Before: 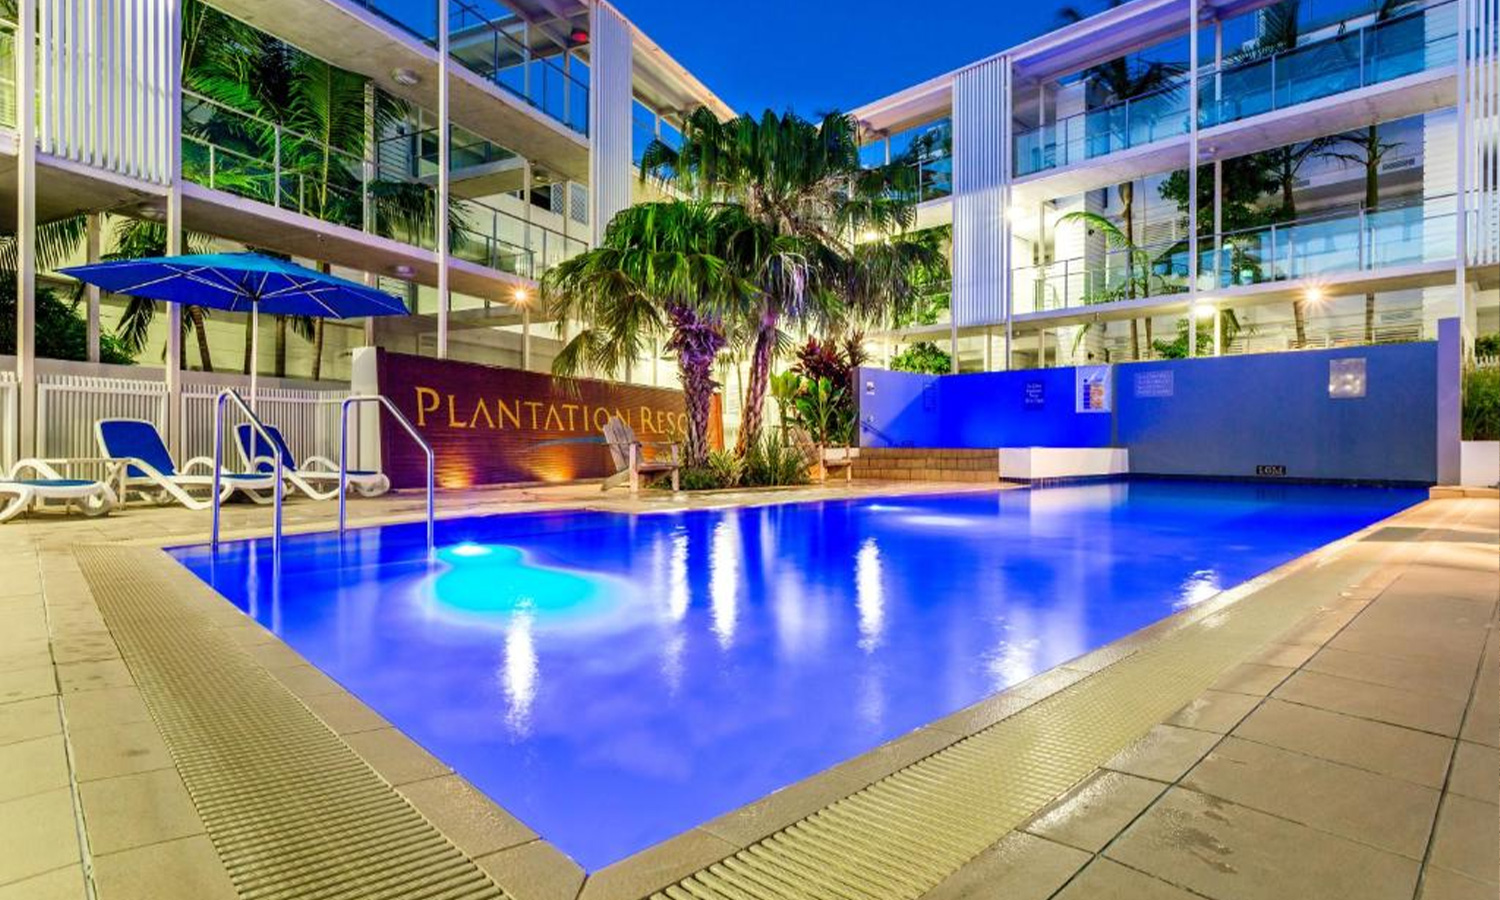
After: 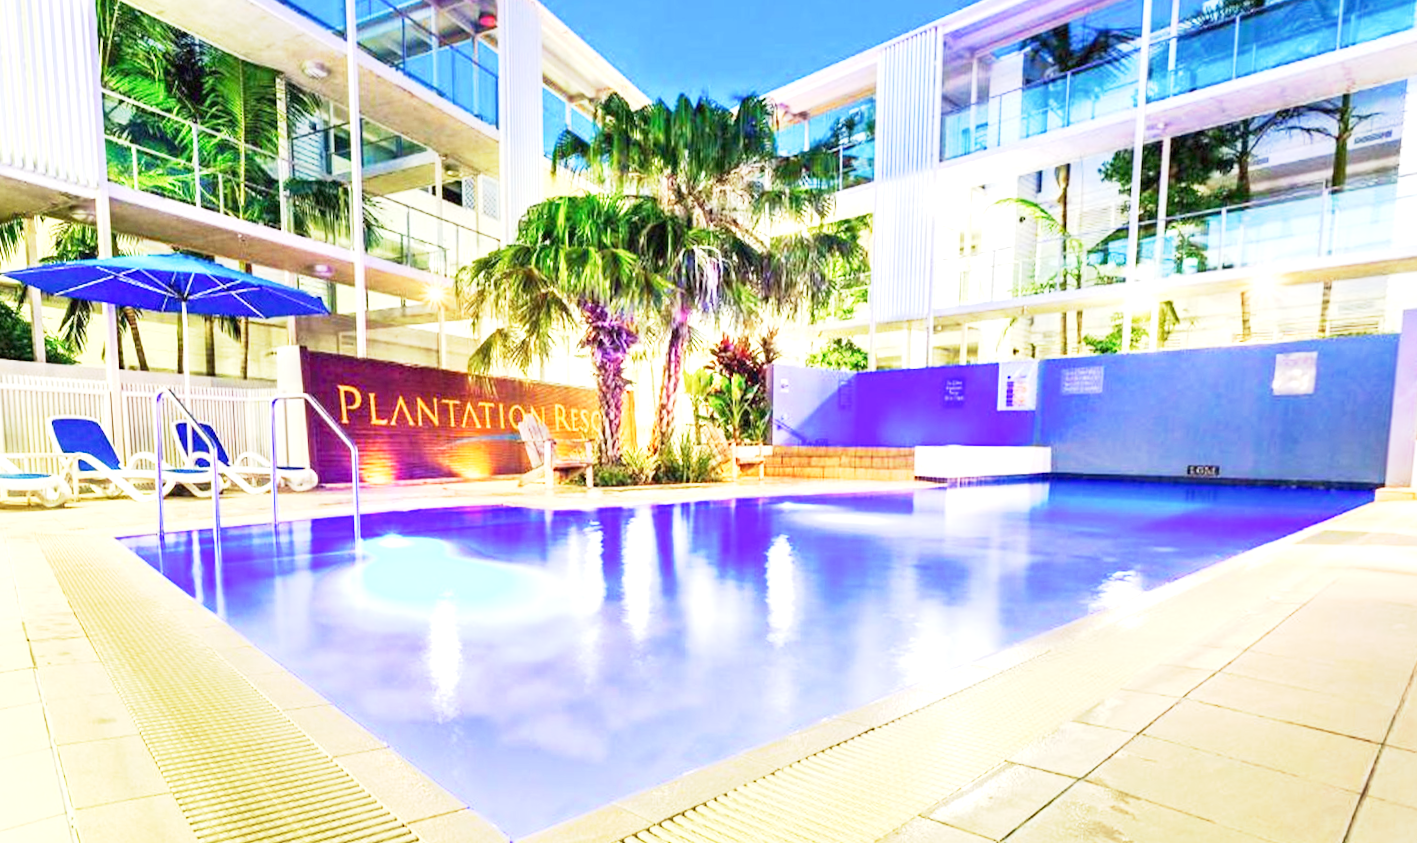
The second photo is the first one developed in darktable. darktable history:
exposure: black level correction 0, exposure 1.675 EV, compensate exposure bias true, compensate highlight preservation false
rotate and perspective: rotation 0.062°, lens shift (vertical) 0.115, lens shift (horizontal) -0.133, crop left 0.047, crop right 0.94, crop top 0.061, crop bottom 0.94
base curve: curves: ch0 [(0, 0) (0.088, 0.125) (0.176, 0.251) (0.354, 0.501) (0.613, 0.749) (1, 0.877)], preserve colors none
